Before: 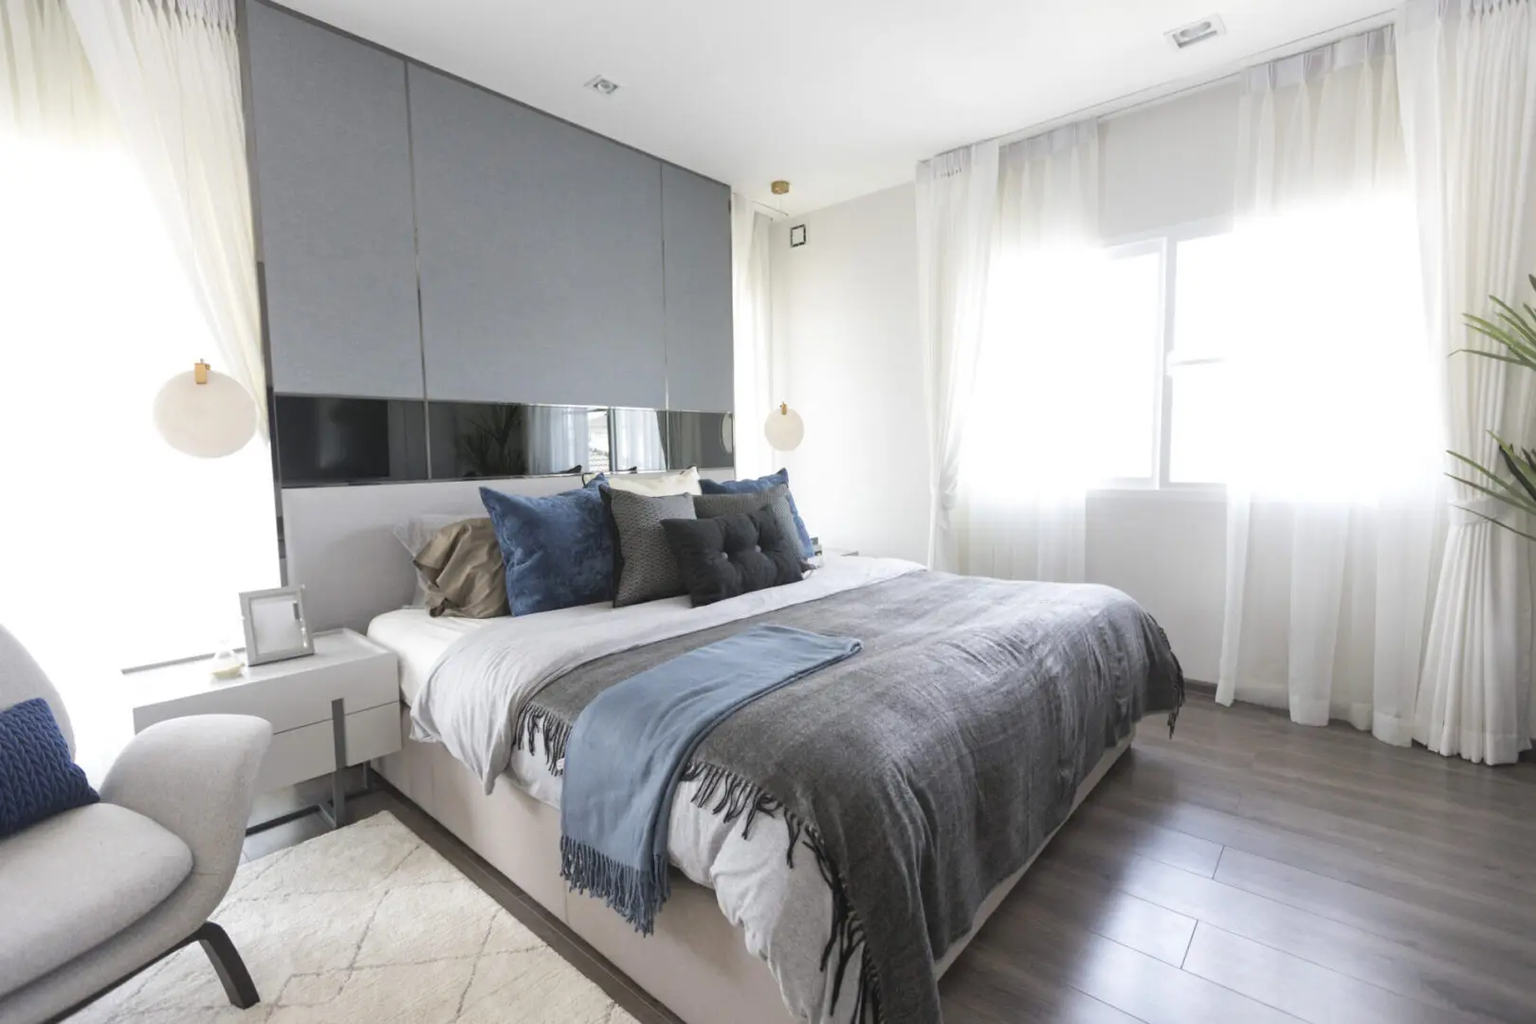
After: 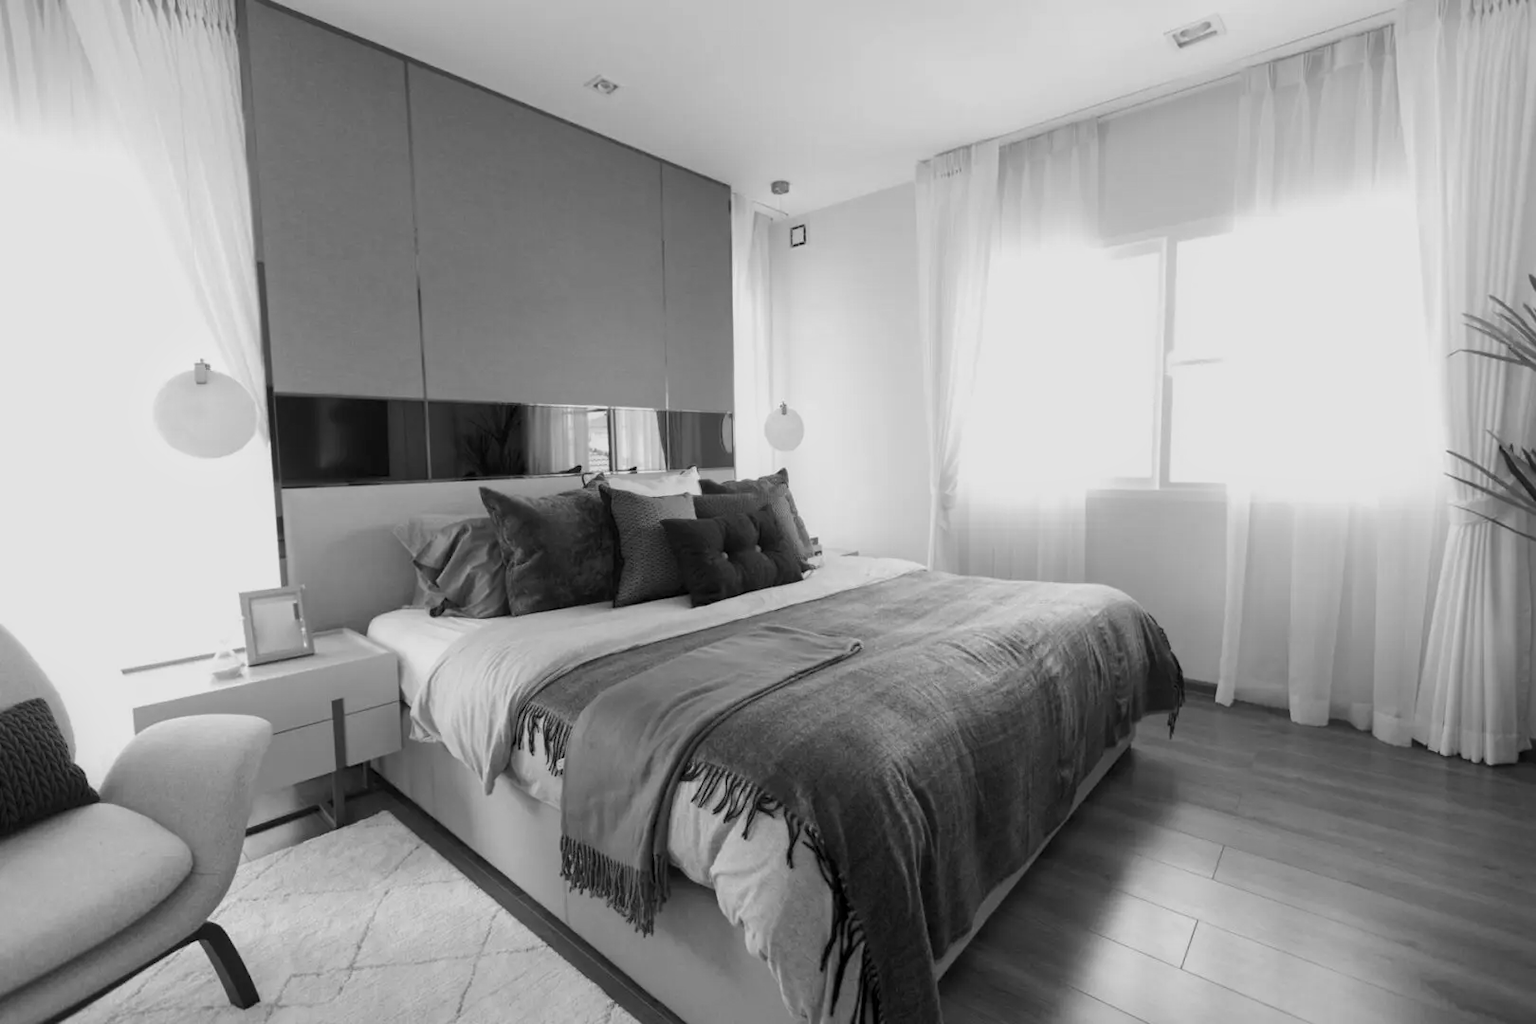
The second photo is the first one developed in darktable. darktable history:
color balance rgb: shadows lift › luminance -21.66%, shadows lift › chroma 6.57%, shadows lift › hue 270°, power › chroma 0.68%, power › hue 60°, highlights gain › luminance 6.08%, highlights gain › chroma 1.33%, highlights gain › hue 90°, global offset › luminance -0.87%, perceptual saturation grading › global saturation 26.86%, perceptual saturation grading › highlights -28.39%, perceptual saturation grading › mid-tones 15.22%, perceptual saturation grading › shadows 33.98%, perceptual brilliance grading › highlights 10%, perceptual brilliance grading › mid-tones 5%
monochrome: a 79.32, b 81.83, size 1.1
